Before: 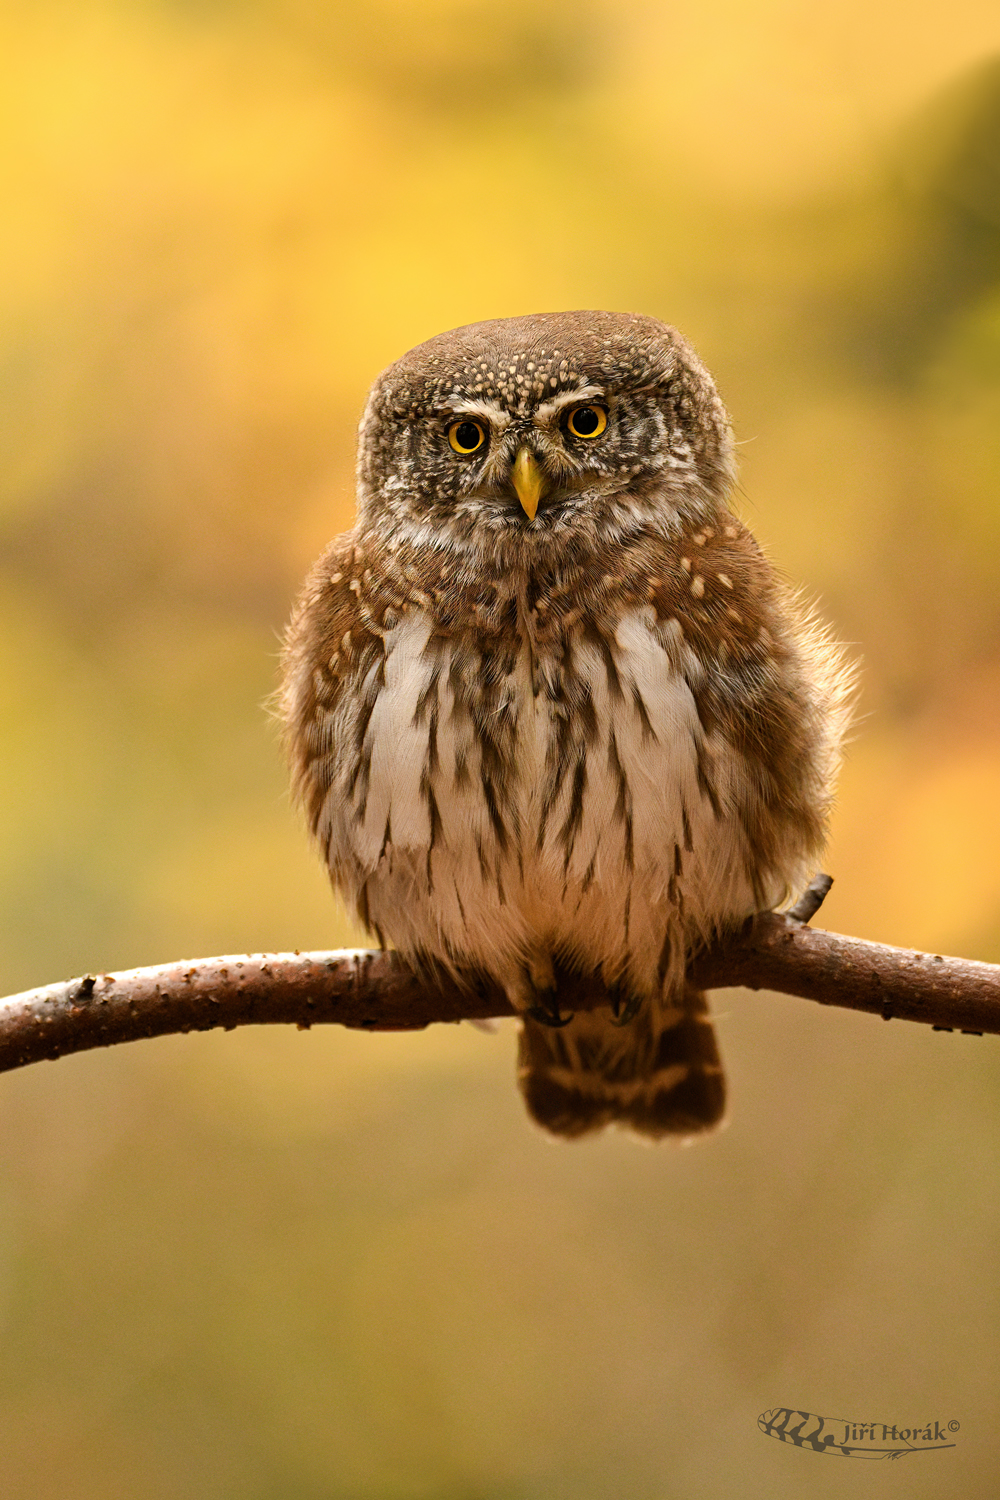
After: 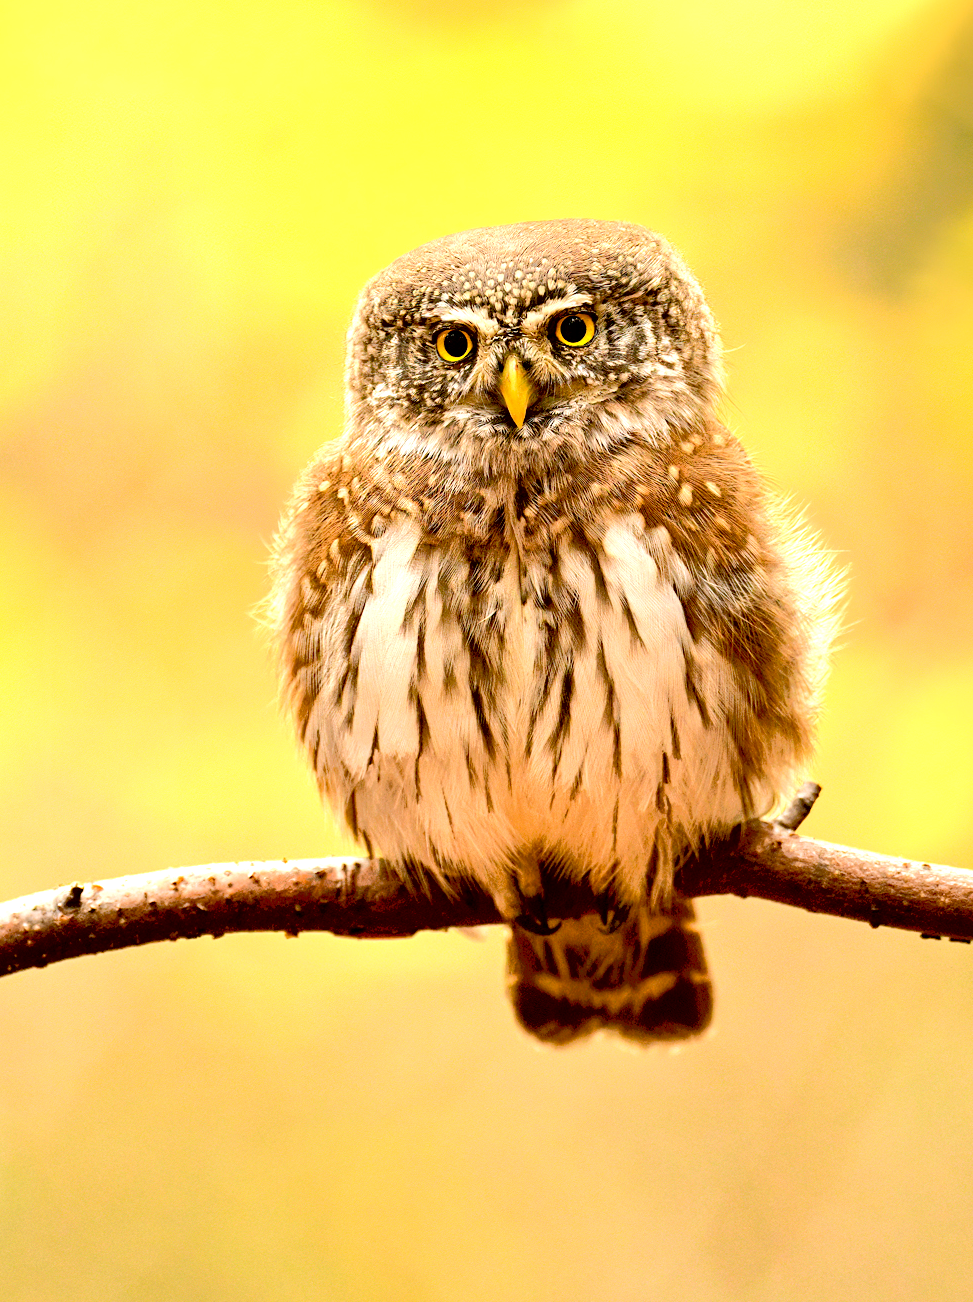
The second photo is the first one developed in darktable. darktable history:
crop: left 1.201%, top 6.152%, right 1.401%, bottom 7.026%
exposure: black level correction 0.011, exposure 1.086 EV, compensate exposure bias true, compensate highlight preservation false
tone curve: curves: ch0 [(0, 0) (0.003, 0.055) (0.011, 0.111) (0.025, 0.126) (0.044, 0.169) (0.069, 0.215) (0.1, 0.199) (0.136, 0.207) (0.177, 0.259) (0.224, 0.327) (0.277, 0.361) (0.335, 0.431) (0.399, 0.501) (0.468, 0.589) (0.543, 0.683) (0.623, 0.73) (0.709, 0.796) (0.801, 0.863) (0.898, 0.921) (1, 1)], color space Lab, independent channels, preserve colors none
